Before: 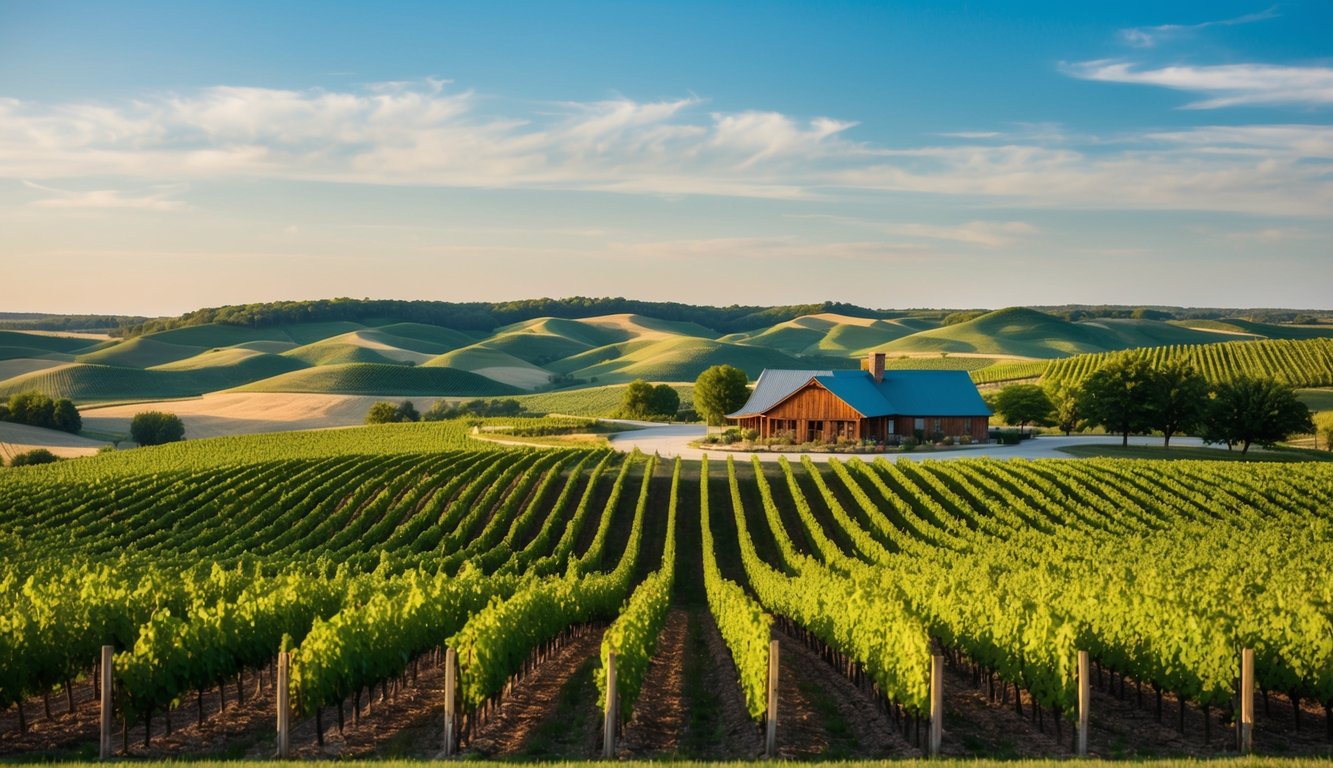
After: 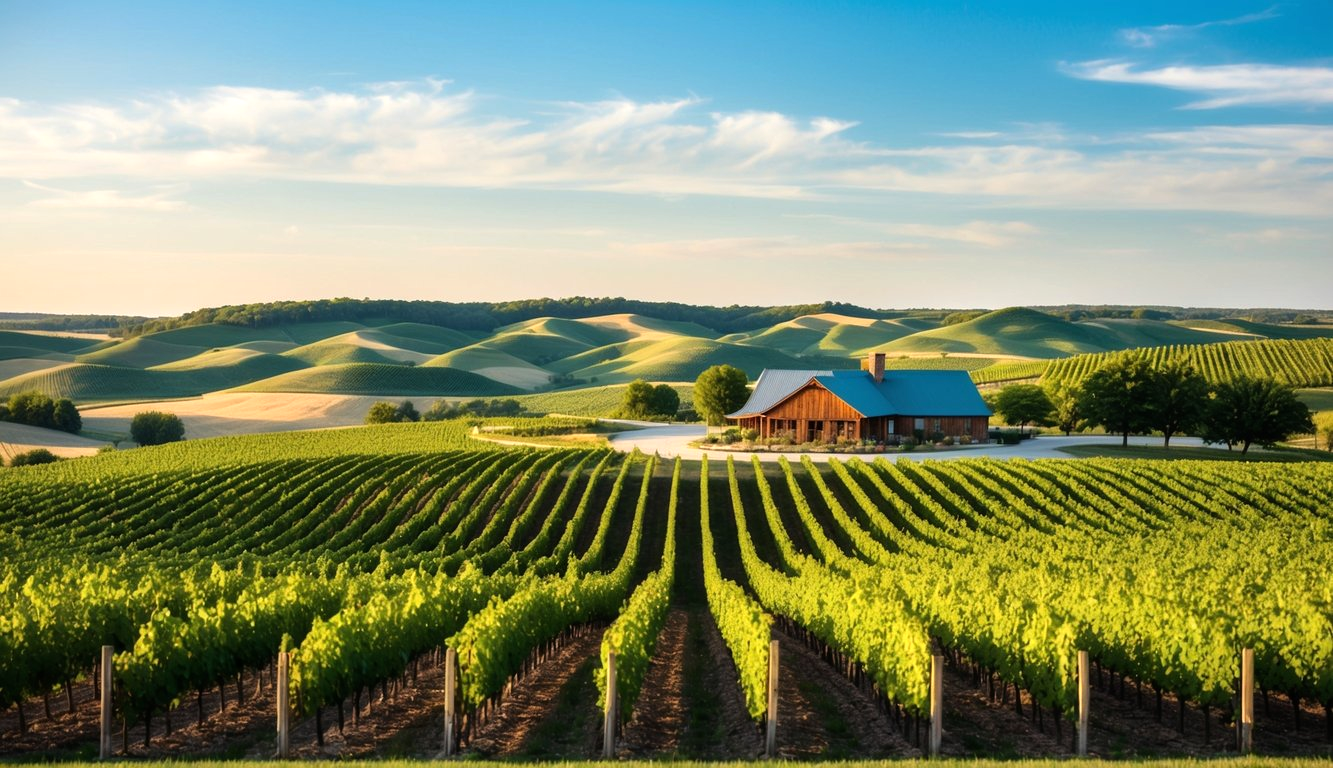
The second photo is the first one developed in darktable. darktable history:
tone equalizer: -8 EV -0.38 EV, -7 EV -0.418 EV, -6 EV -0.324 EV, -5 EV -0.227 EV, -3 EV 0.252 EV, -2 EV 0.336 EV, -1 EV 0.401 EV, +0 EV 0.401 EV
